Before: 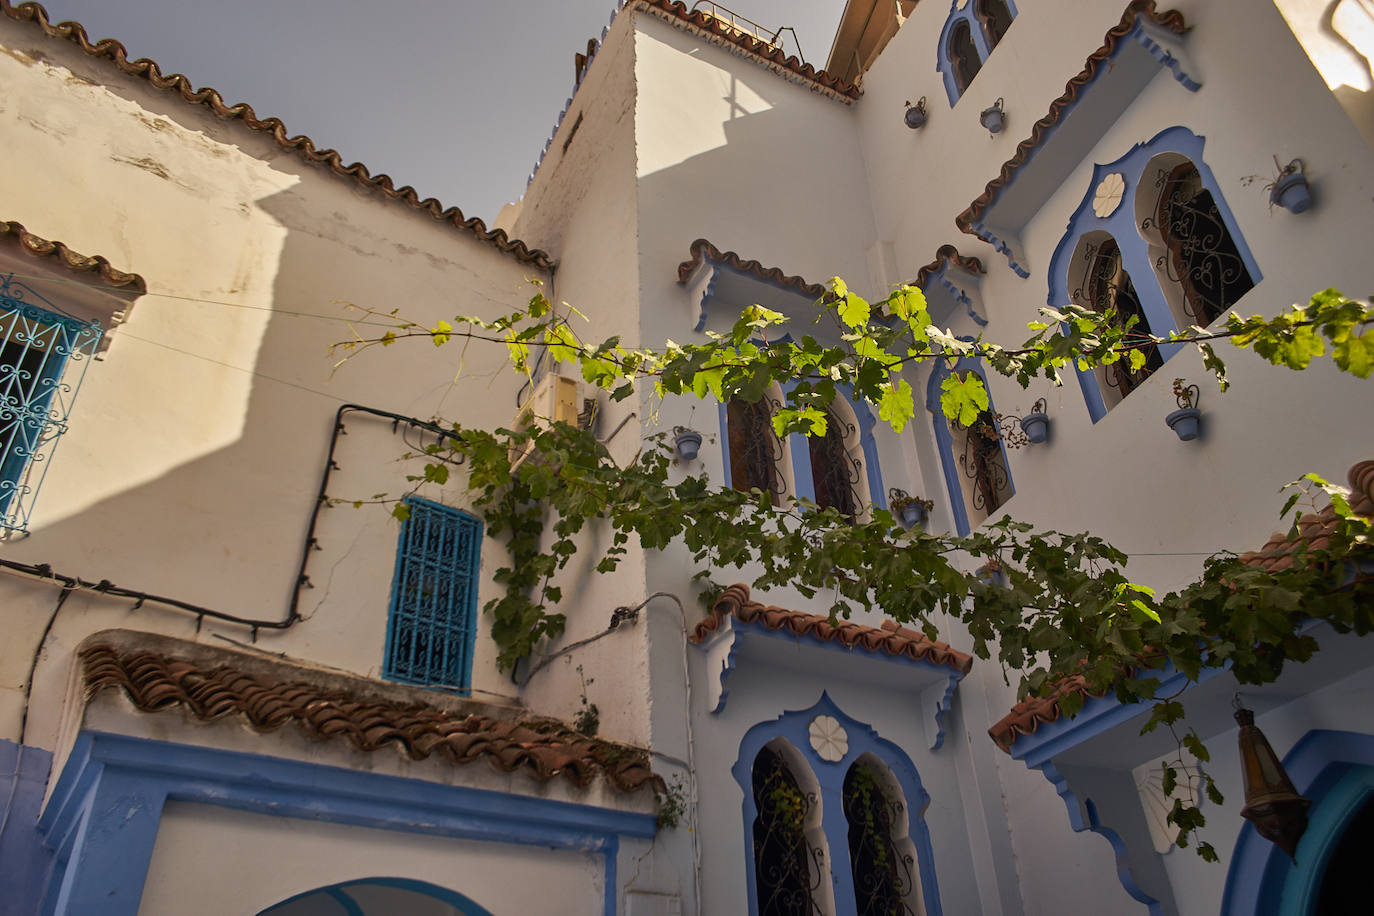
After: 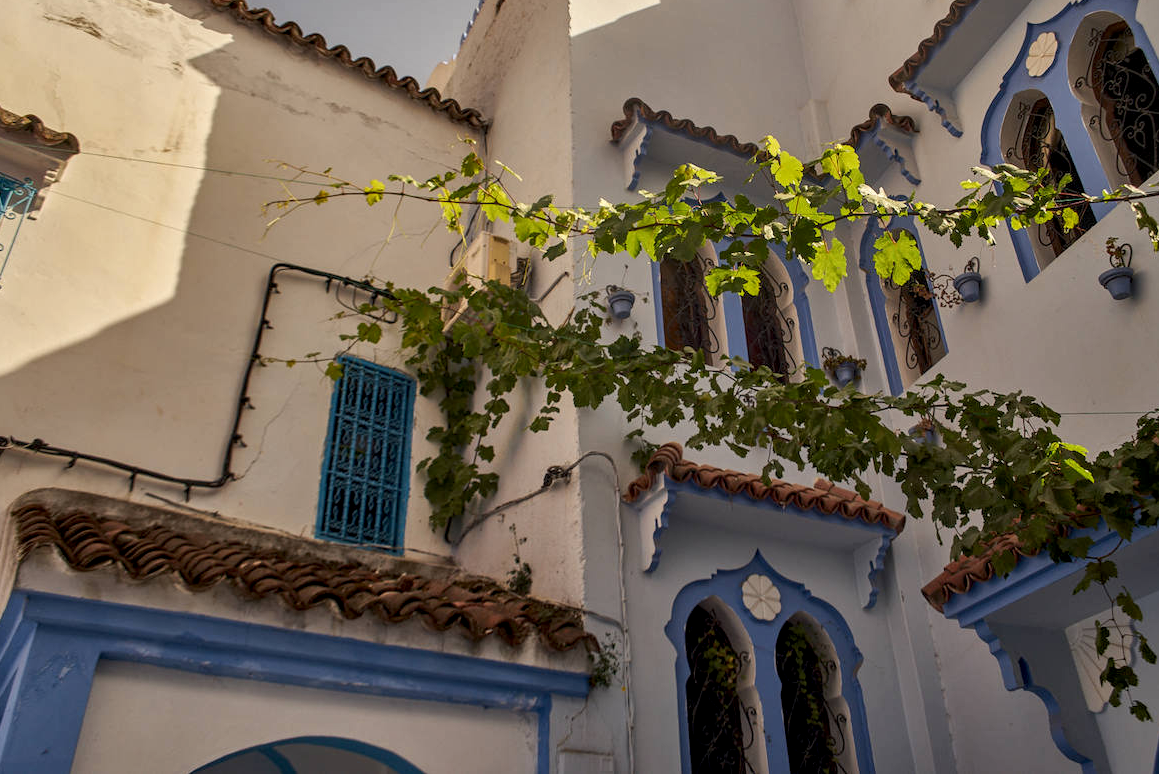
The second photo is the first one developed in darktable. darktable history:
local contrast: on, module defaults
crop and rotate: left 4.904%, top 15.449%, right 10.677%
exposure: black level correction 0.002, compensate exposure bias true, compensate highlight preservation false
